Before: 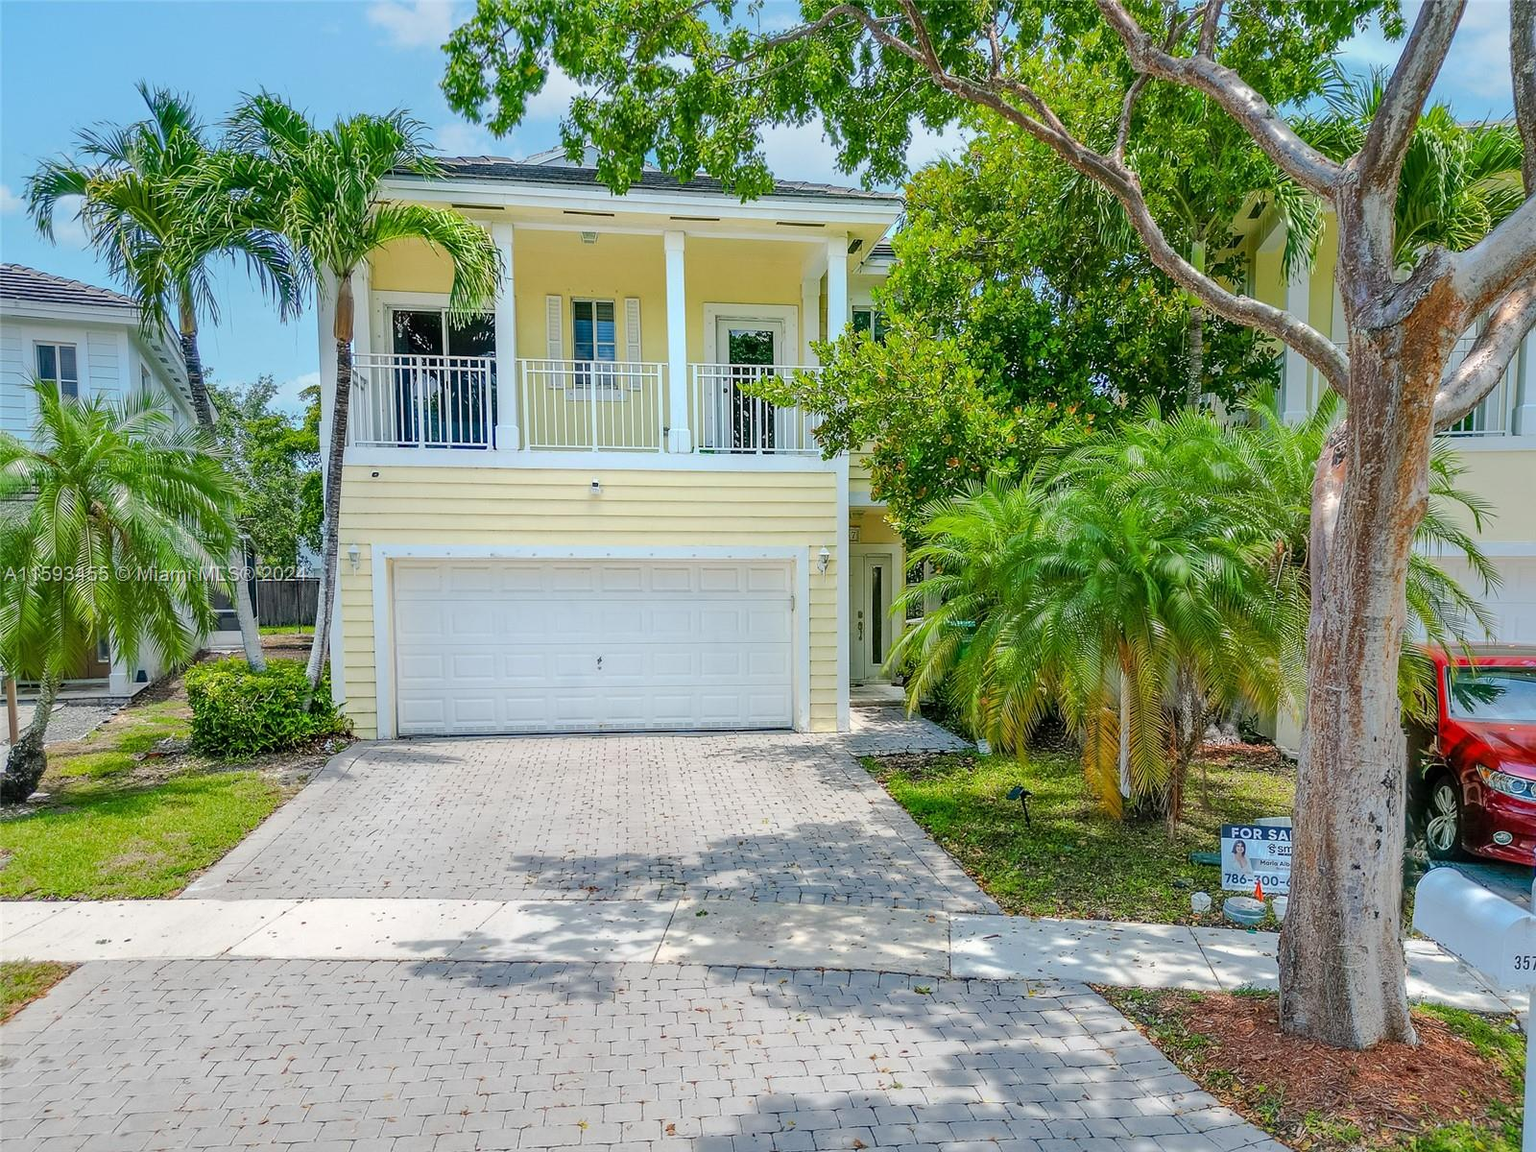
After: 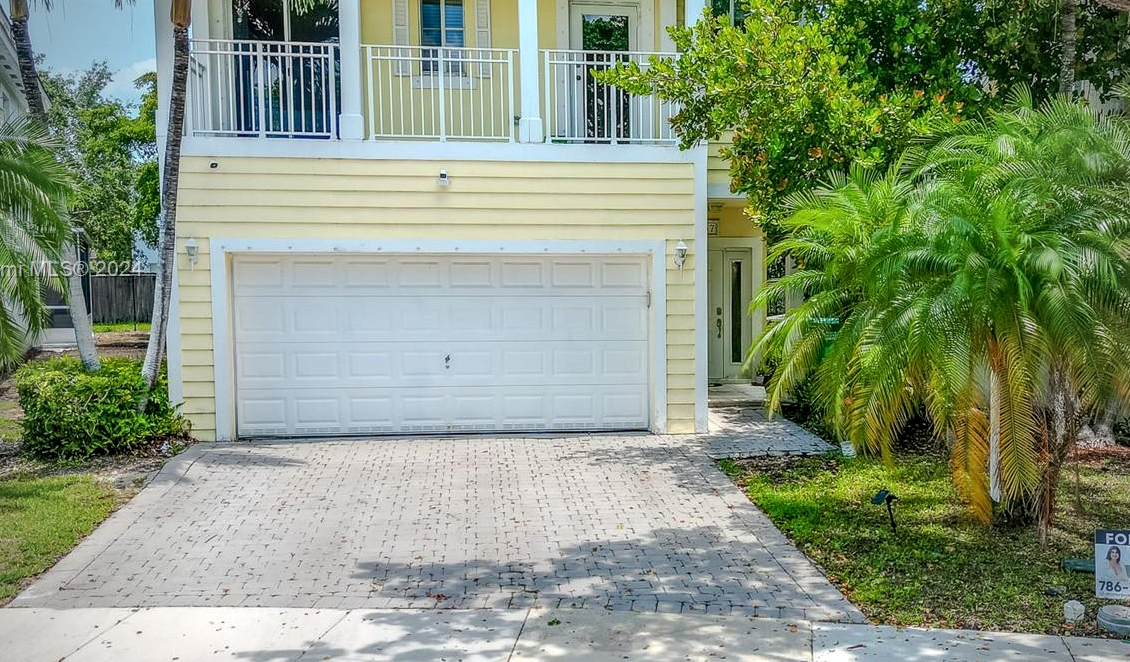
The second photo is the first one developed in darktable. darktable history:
crop: left 11.11%, top 27.471%, right 18.254%, bottom 17.289%
local contrast: on, module defaults
vignetting: on, module defaults
